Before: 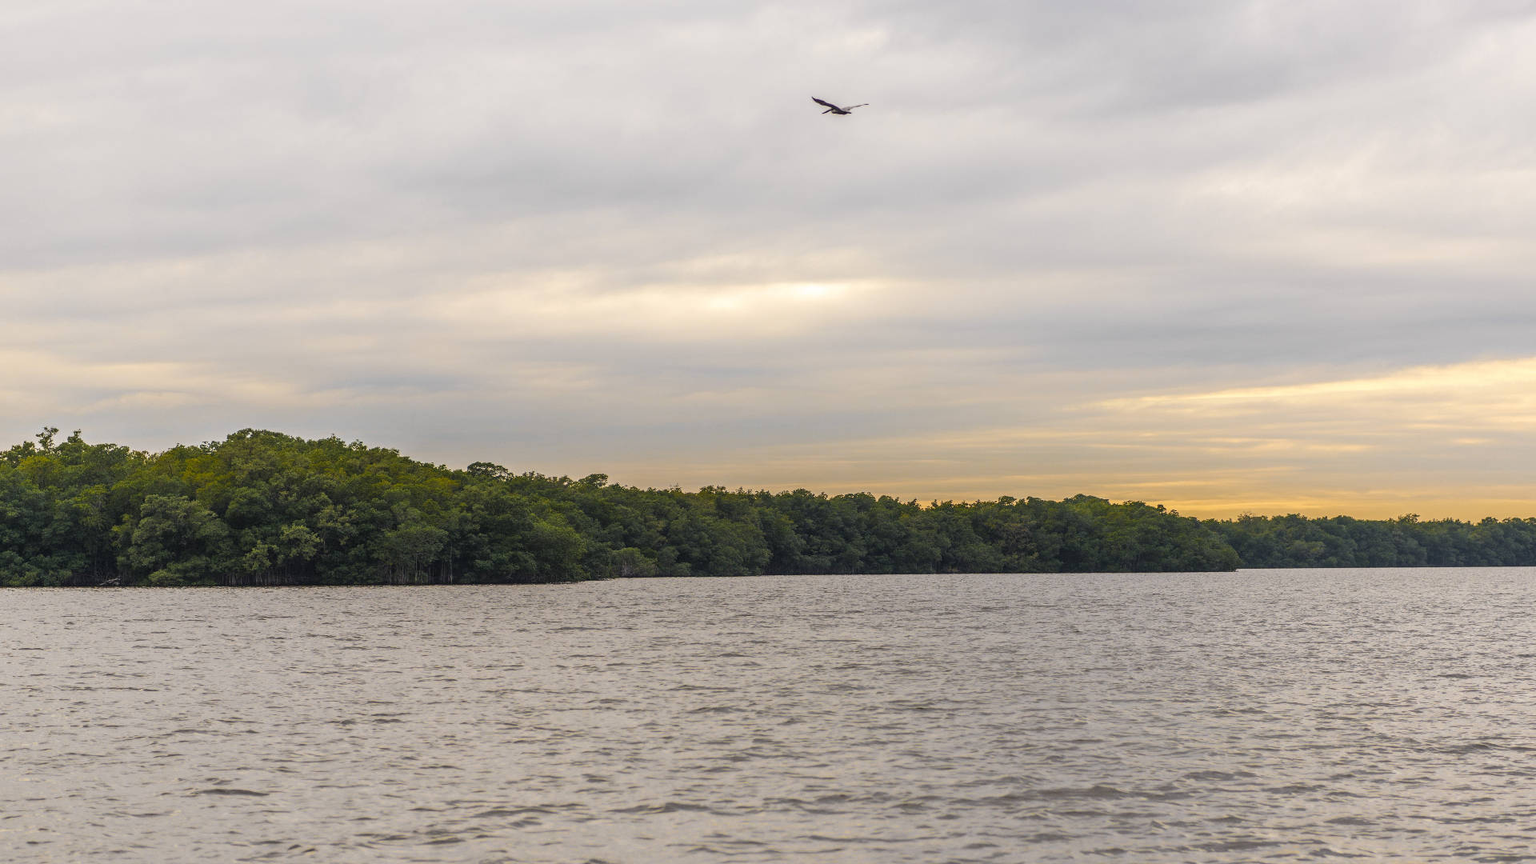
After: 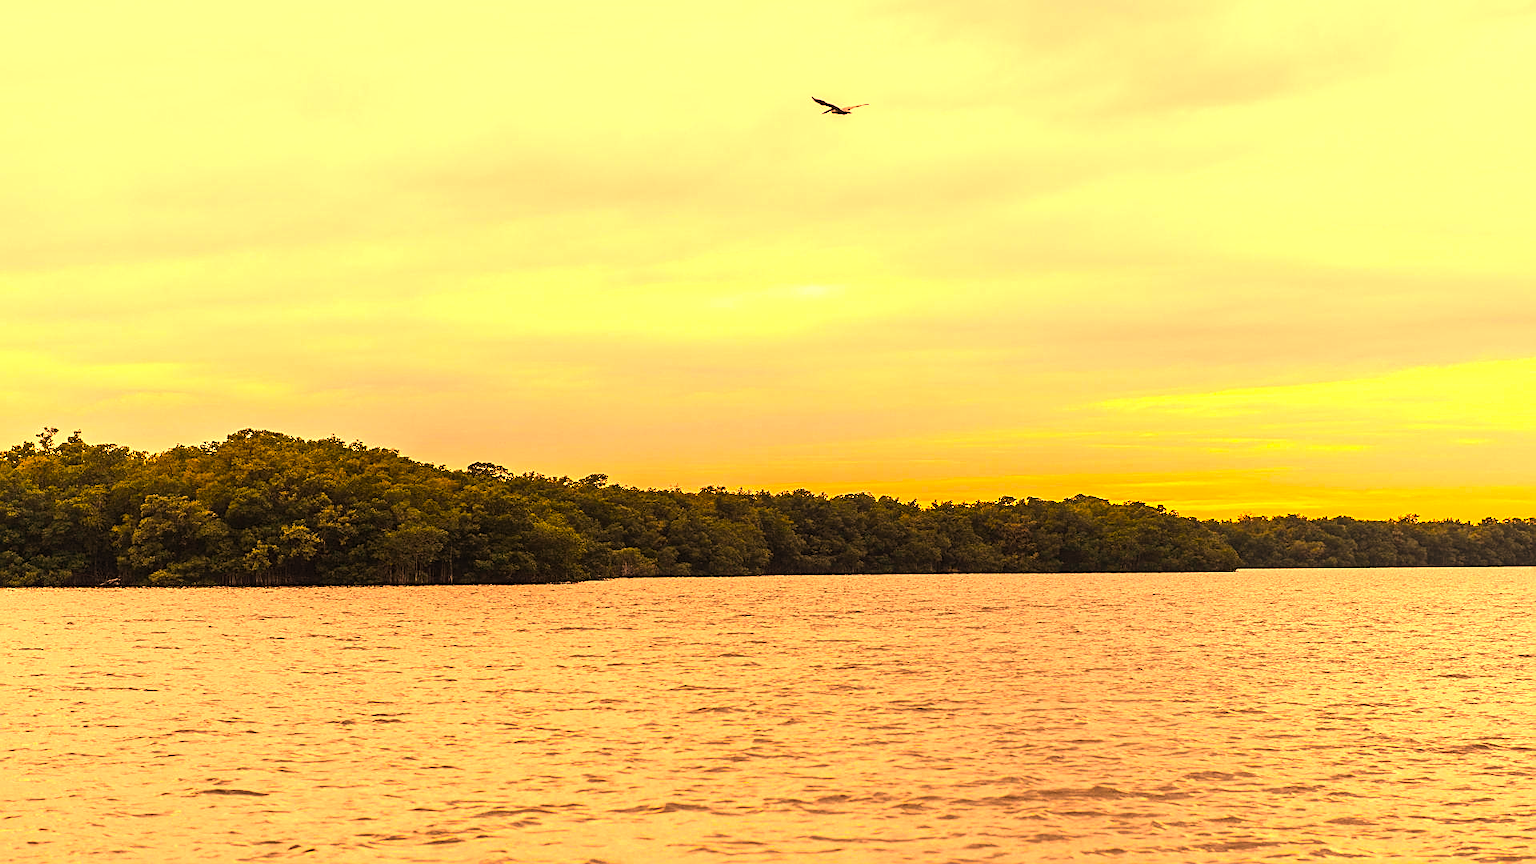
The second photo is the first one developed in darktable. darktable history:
color balance: output saturation 120%
white balance: red 1.467, blue 0.684
tone equalizer: -8 EV -0.75 EV, -7 EV -0.7 EV, -6 EV -0.6 EV, -5 EV -0.4 EV, -3 EV 0.4 EV, -2 EV 0.6 EV, -1 EV 0.7 EV, +0 EV 0.75 EV, edges refinement/feathering 500, mask exposure compensation -1.57 EV, preserve details no
sharpen: on, module defaults
